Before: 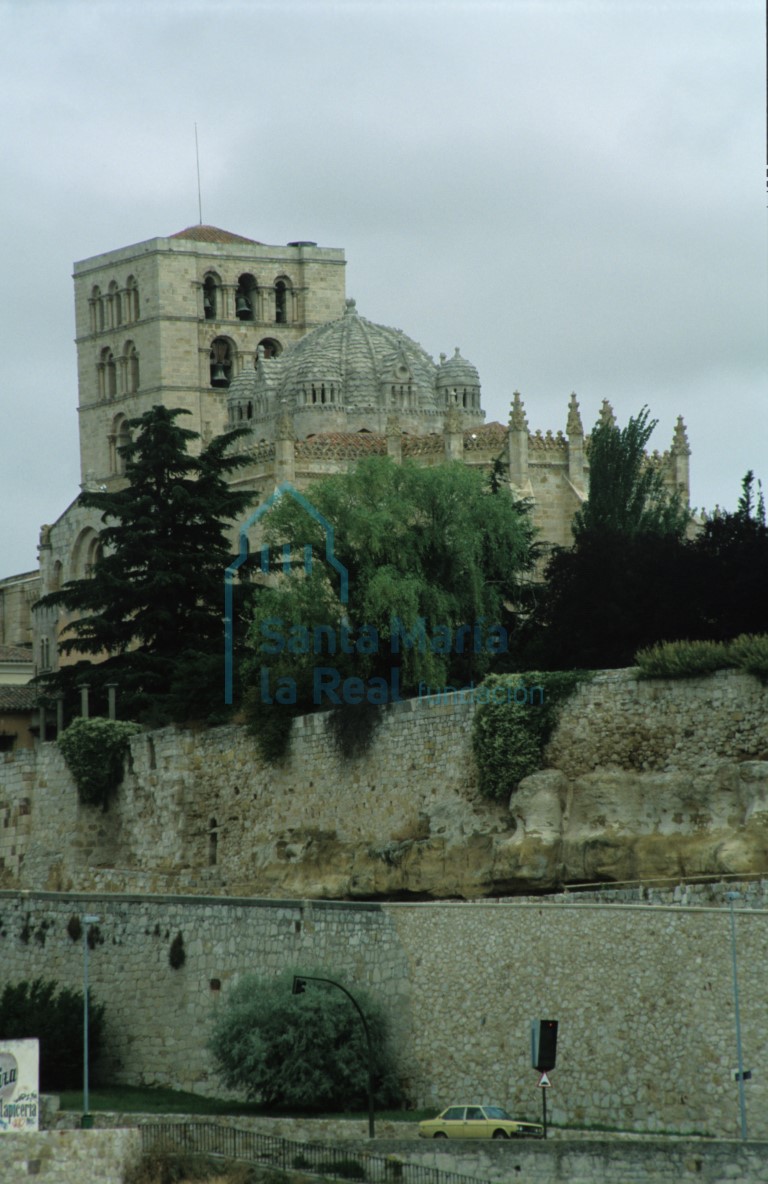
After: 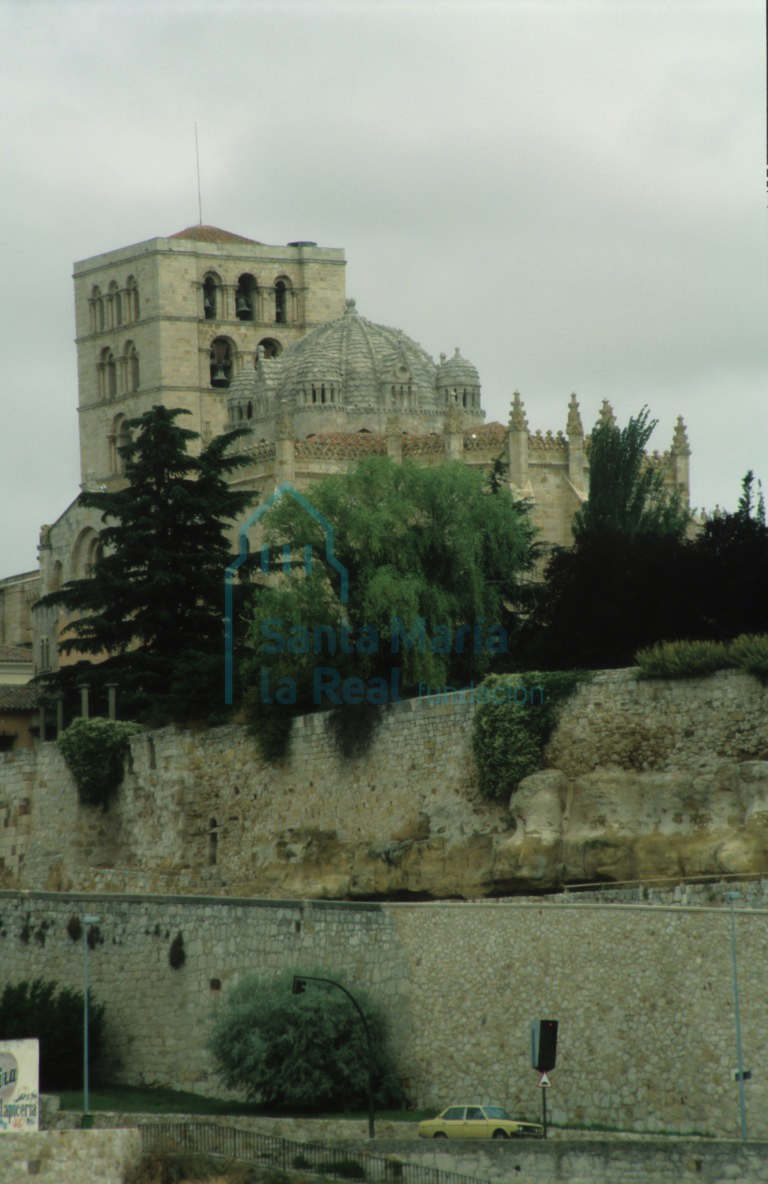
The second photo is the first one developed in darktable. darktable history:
white balance: red 1.045, blue 0.932
exposure: compensate highlight preservation false
contrast equalizer: octaves 7, y [[0.502, 0.505, 0.512, 0.529, 0.564, 0.588], [0.5 ×6], [0.502, 0.505, 0.512, 0.529, 0.564, 0.588], [0, 0.001, 0.001, 0.004, 0.008, 0.011], [0, 0.001, 0.001, 0.004, 0.008, 0.011]], mix -1
